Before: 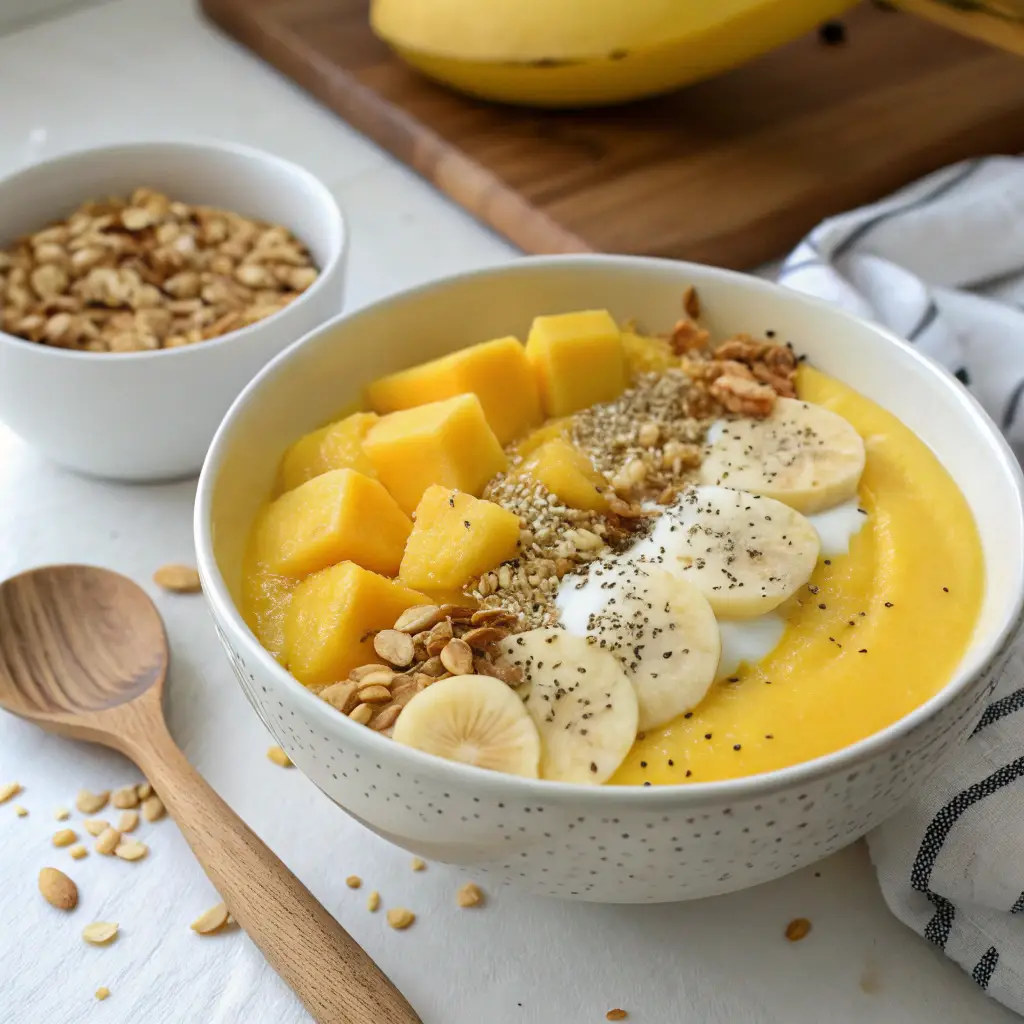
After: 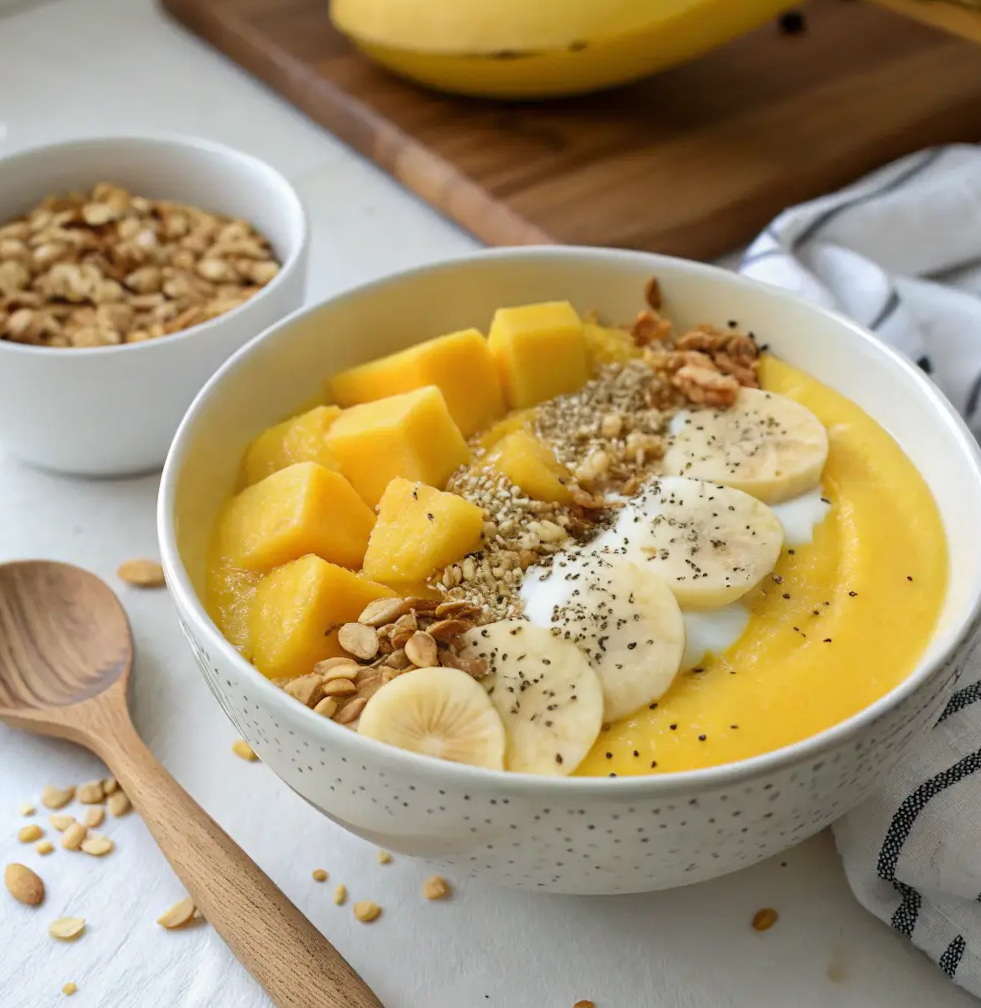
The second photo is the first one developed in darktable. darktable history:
crop and rotate: left 3.238%
rotate and perspective: rotation -0.45°, automatic cropping original format, crop left 0.008, crop right 0.992, crop top 0.012, crop bottom 0.988
